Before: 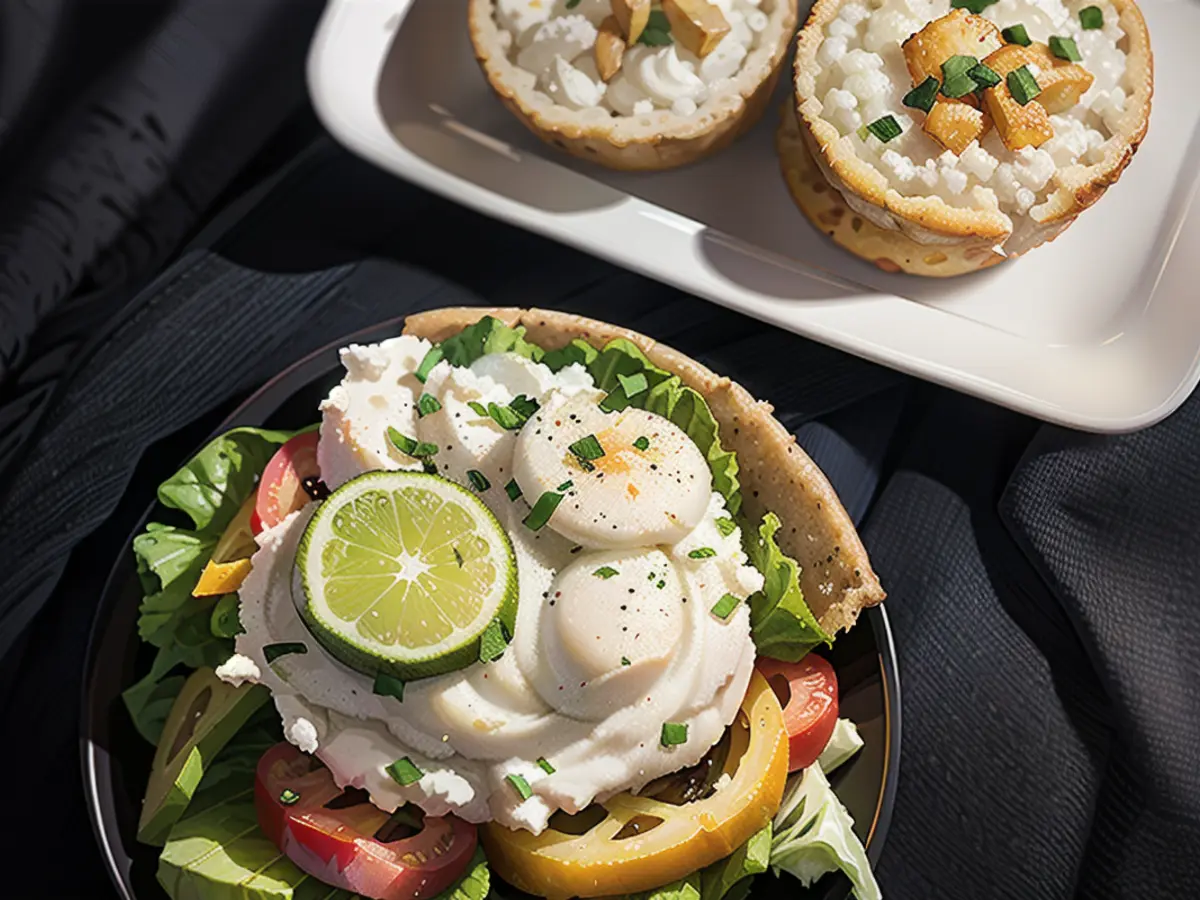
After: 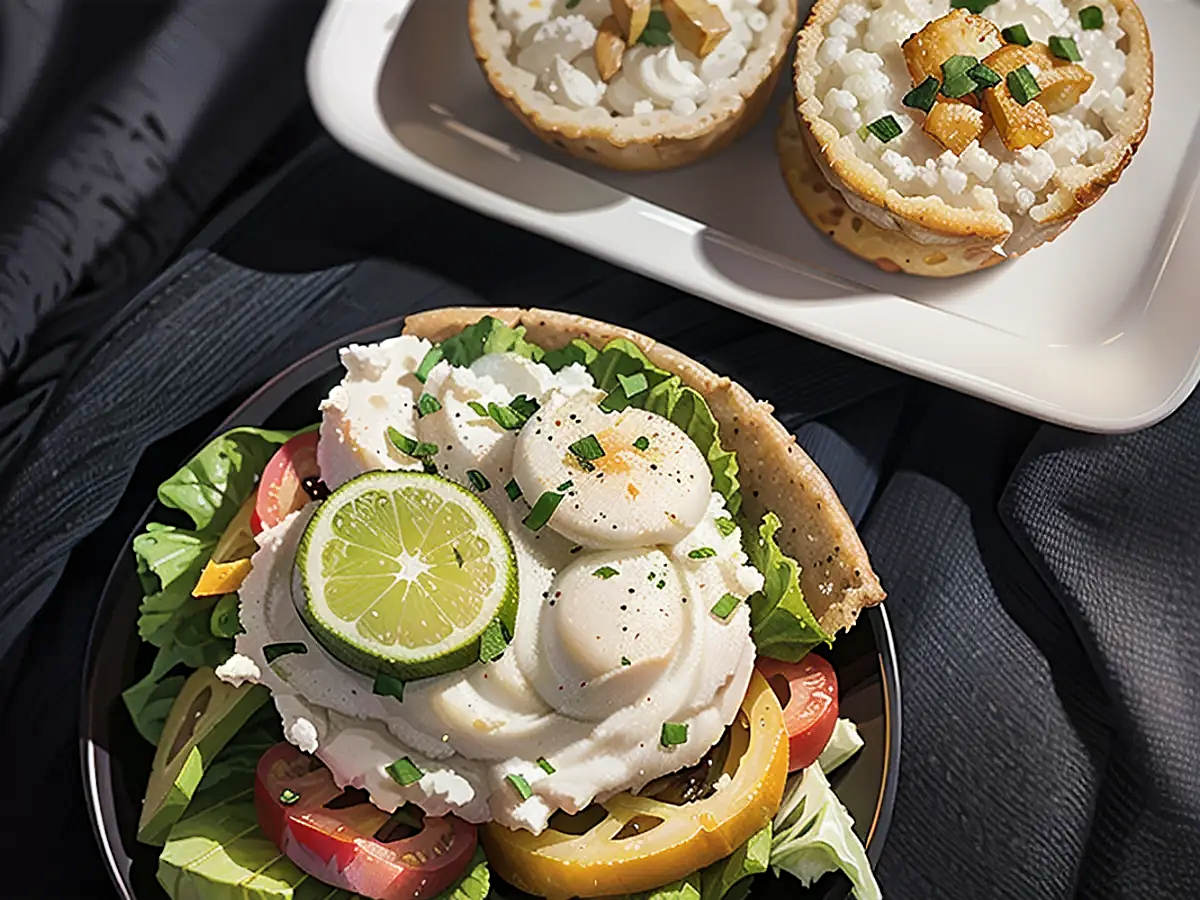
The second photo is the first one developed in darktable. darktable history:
shadows and highlights: low approximation 0.01, soften with gaussian
sharpen: on, module defaults
